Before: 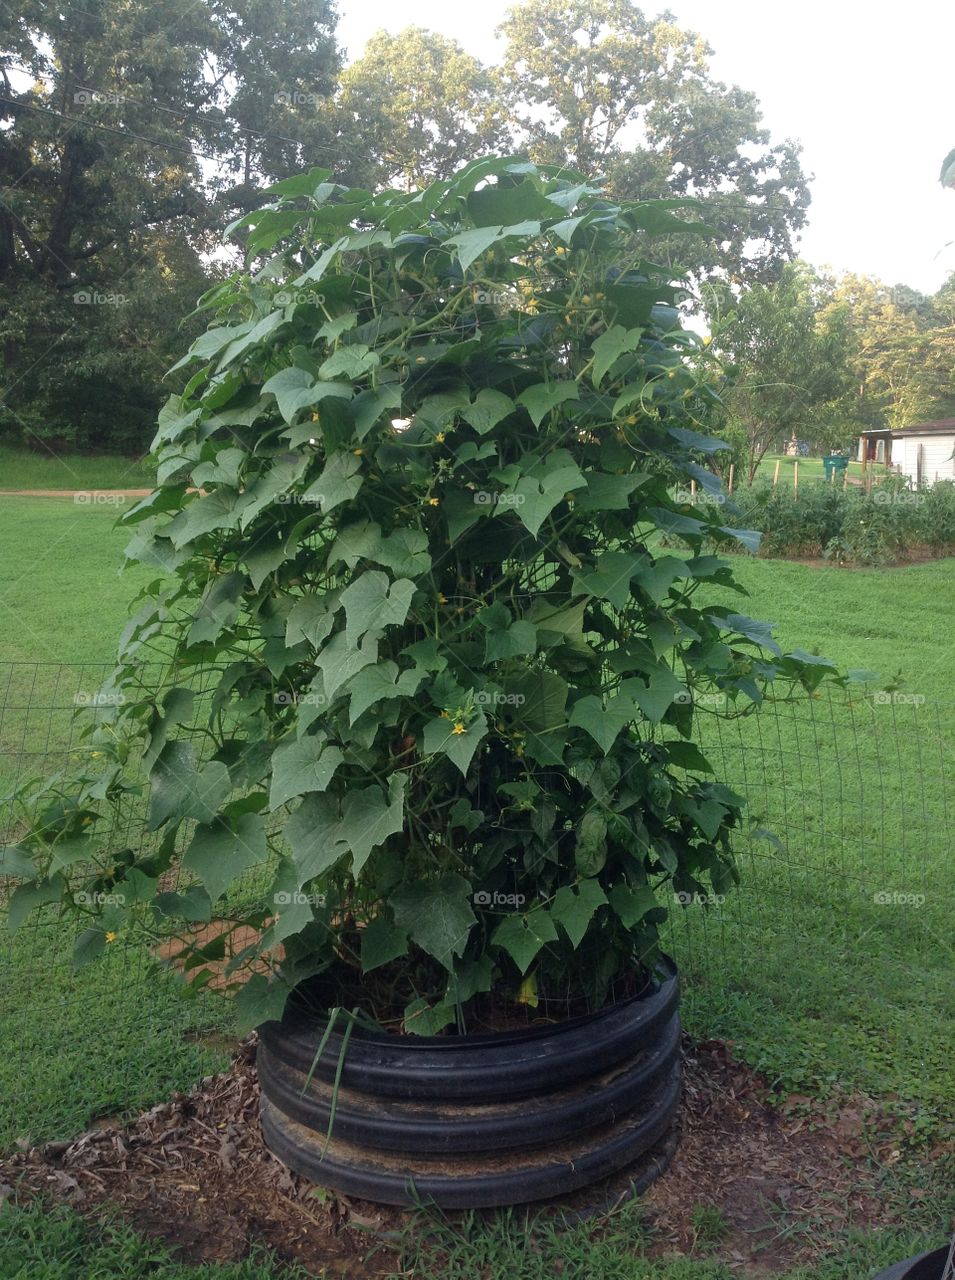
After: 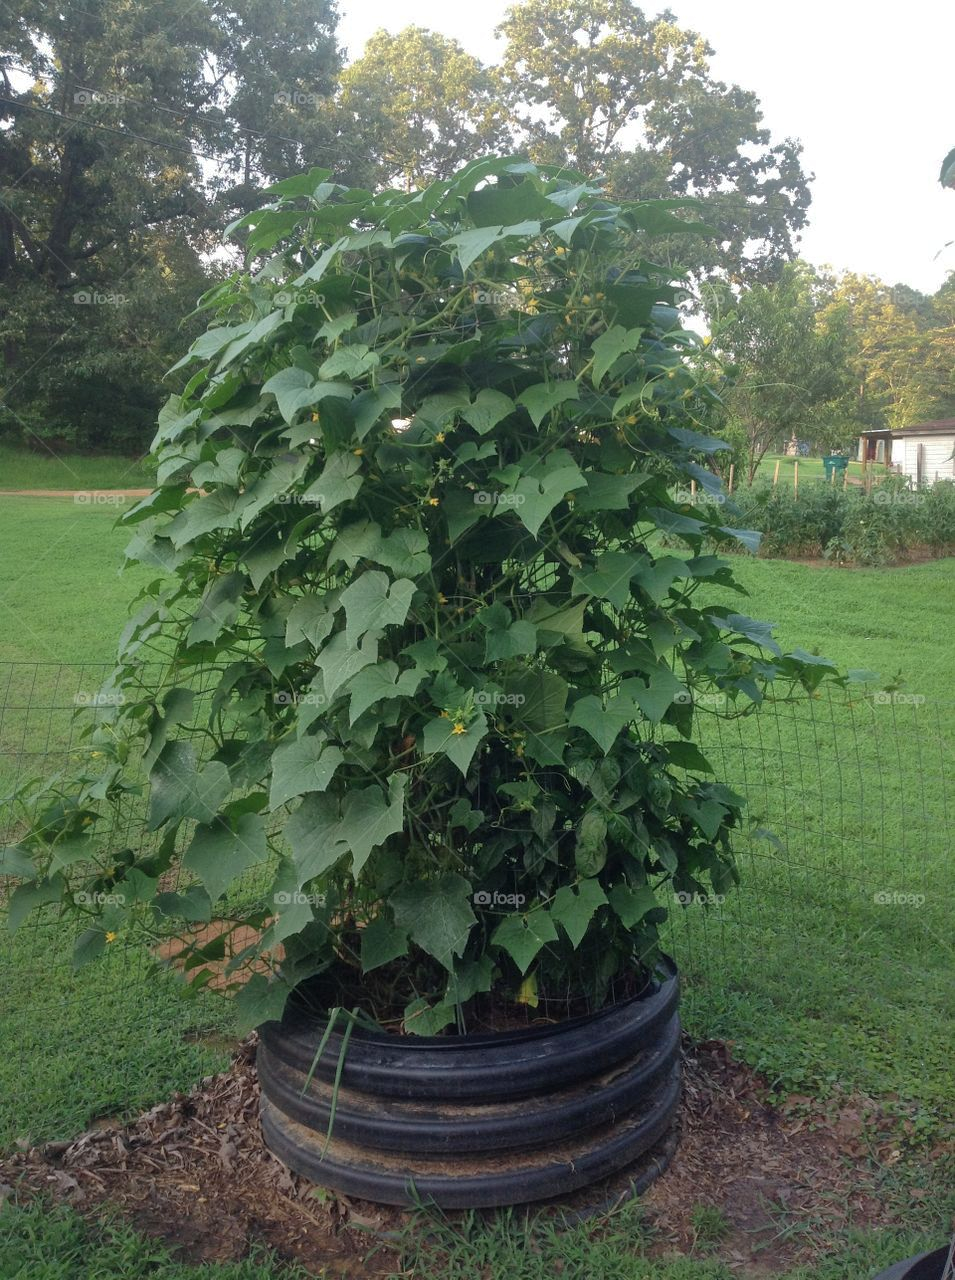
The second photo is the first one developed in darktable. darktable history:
shadows and highlights: shadows 39.9, highlights -60.07
